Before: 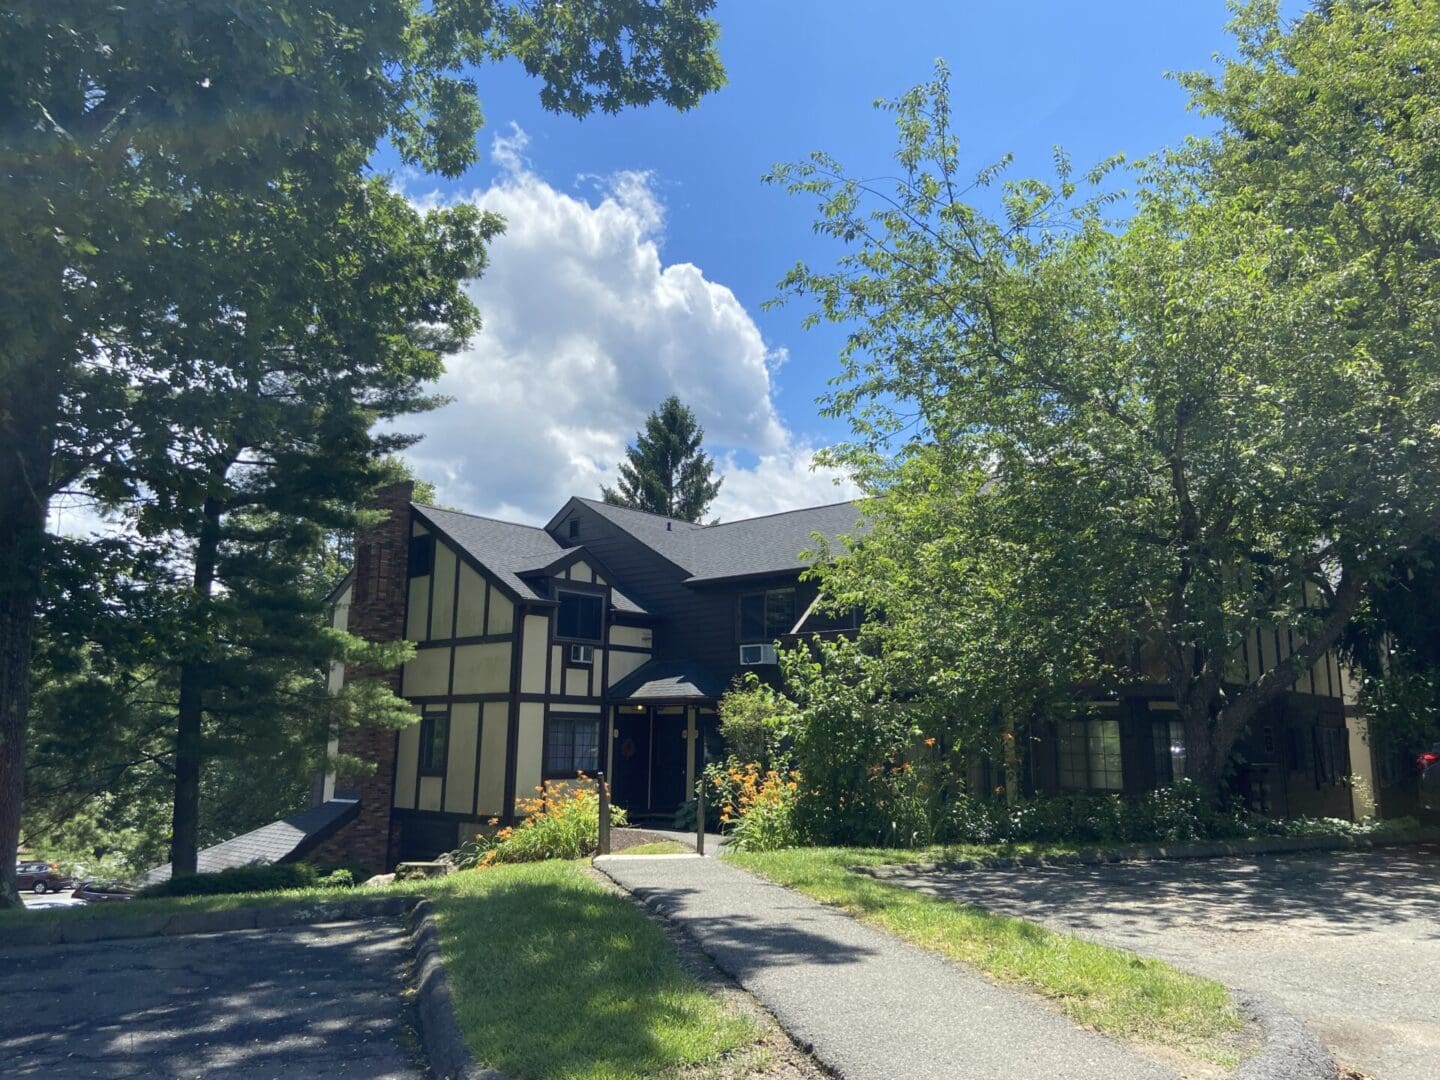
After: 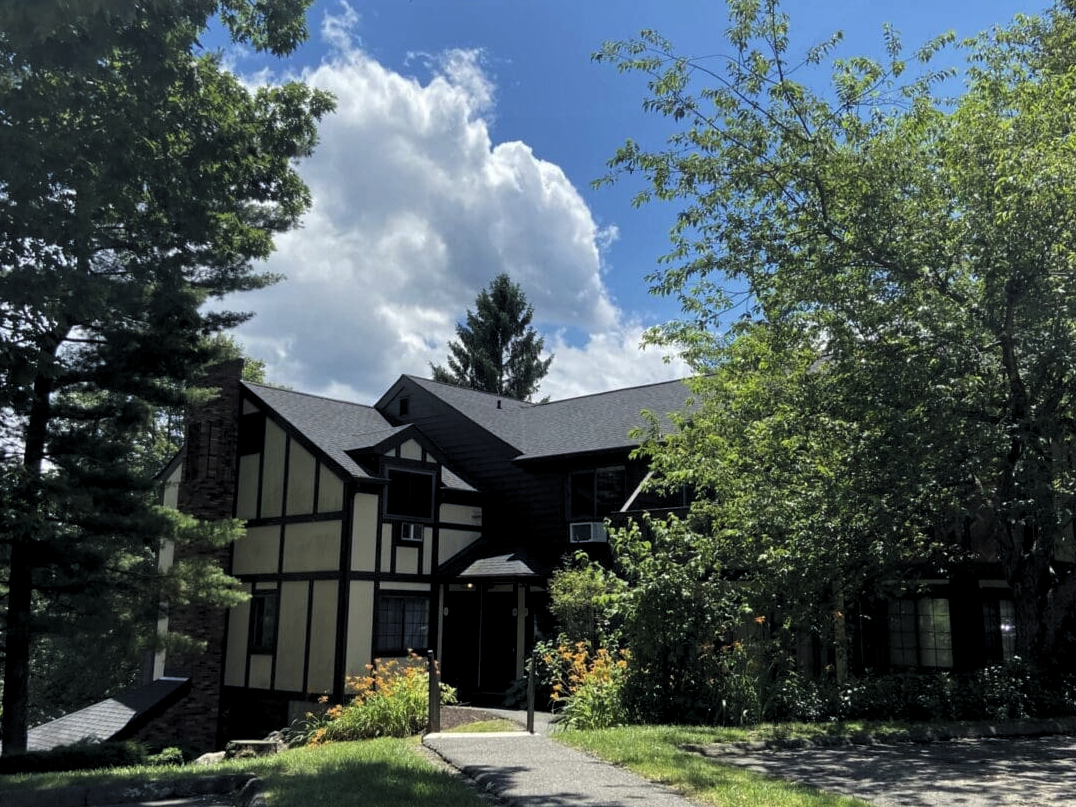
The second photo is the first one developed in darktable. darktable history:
levels: levels [0.116, 0.574, 1]
crop and rotate: left 11.831%, top 11.346%, right 13.429%, bottom 13.899%
